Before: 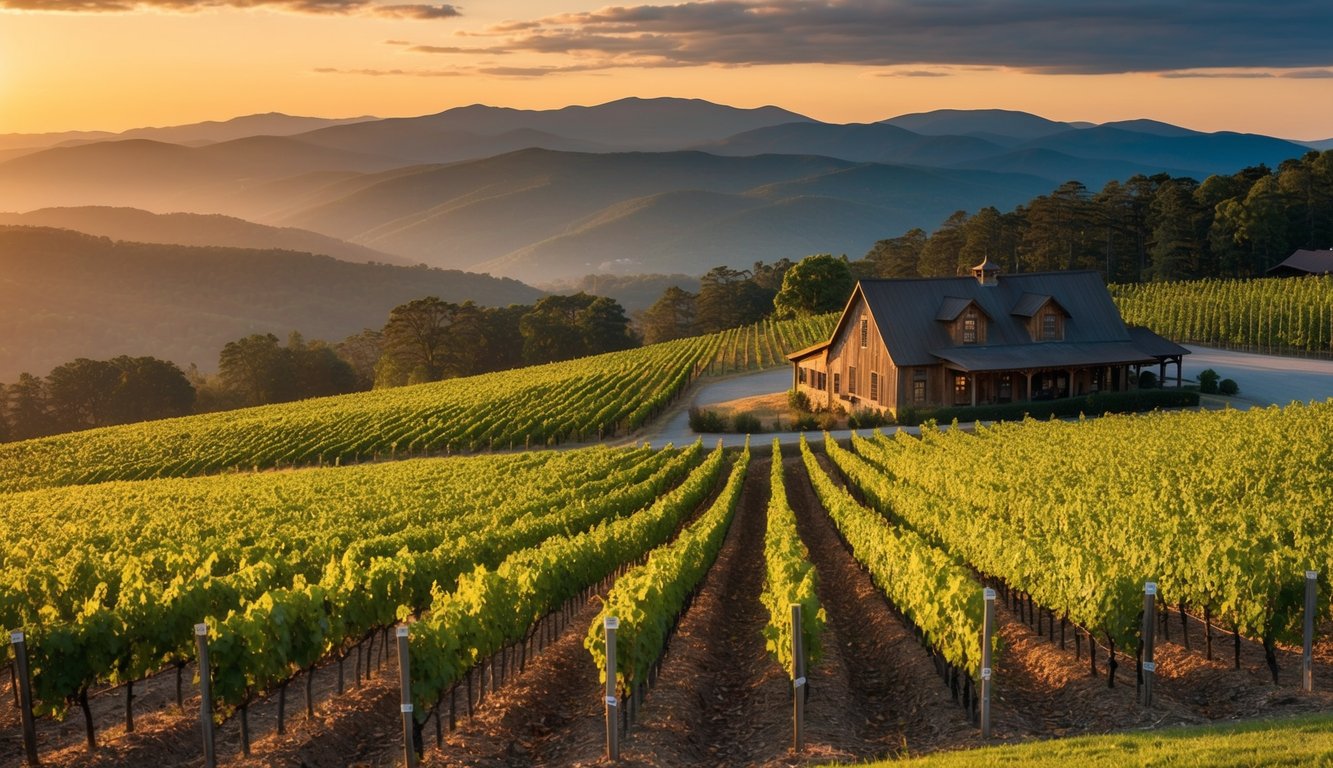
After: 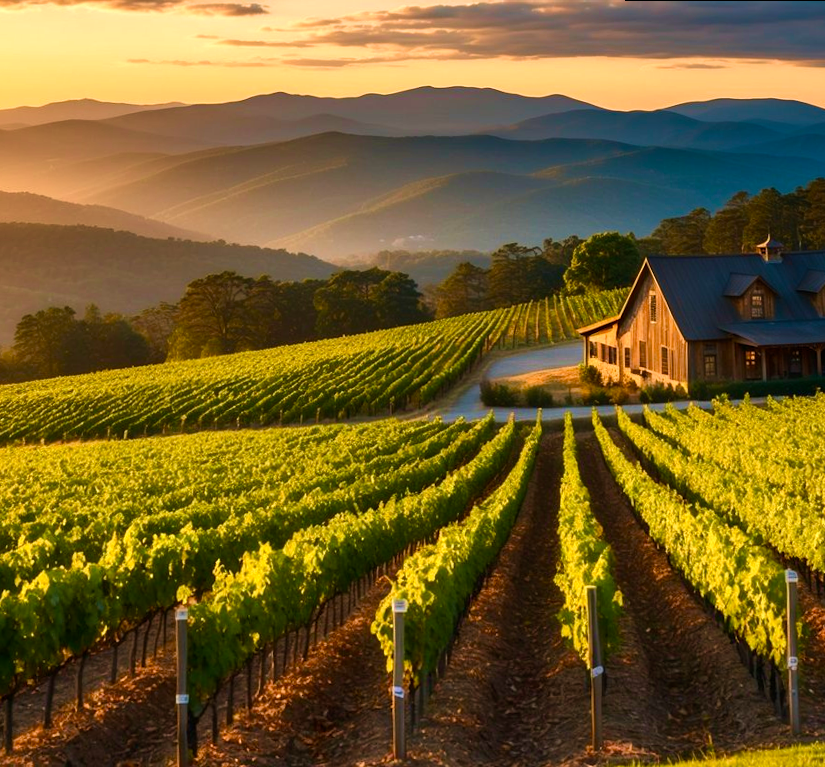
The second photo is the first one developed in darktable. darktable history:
shadows and highlights: shadows -10, white point adjustment 1.5, highlights 10
crop and rotate: left 12.673%, right 20.66%
contrast brightness saturation: contrast 0.04, saturation 0.16
tone equalizer: -8 EV -0.417 EV, -7 EV -0.389 EV, -6 EV -0.333 EV, -5 EV -0.222 EV, -3 EV 0.222 EV, -2 EV 0.333 EV, -1 EV 0.389 EV, +0 EV 0.417 EV, edges refinement/feathering 500, mask exposure compensation -1.57 EV, preserve details no
velvia: strength 45%
color balance rgb: perceptual saturation grading › global saturation 20%, perceptual saturation grading › highlights -25%, perceptual saturation grading › shadows 25%
rotate and perspective: rotation 0.215°, lens shift (vertical) -0.139, crop left 0.069, crop right 0.939, crop top 0.002, crop bottom 0.996
